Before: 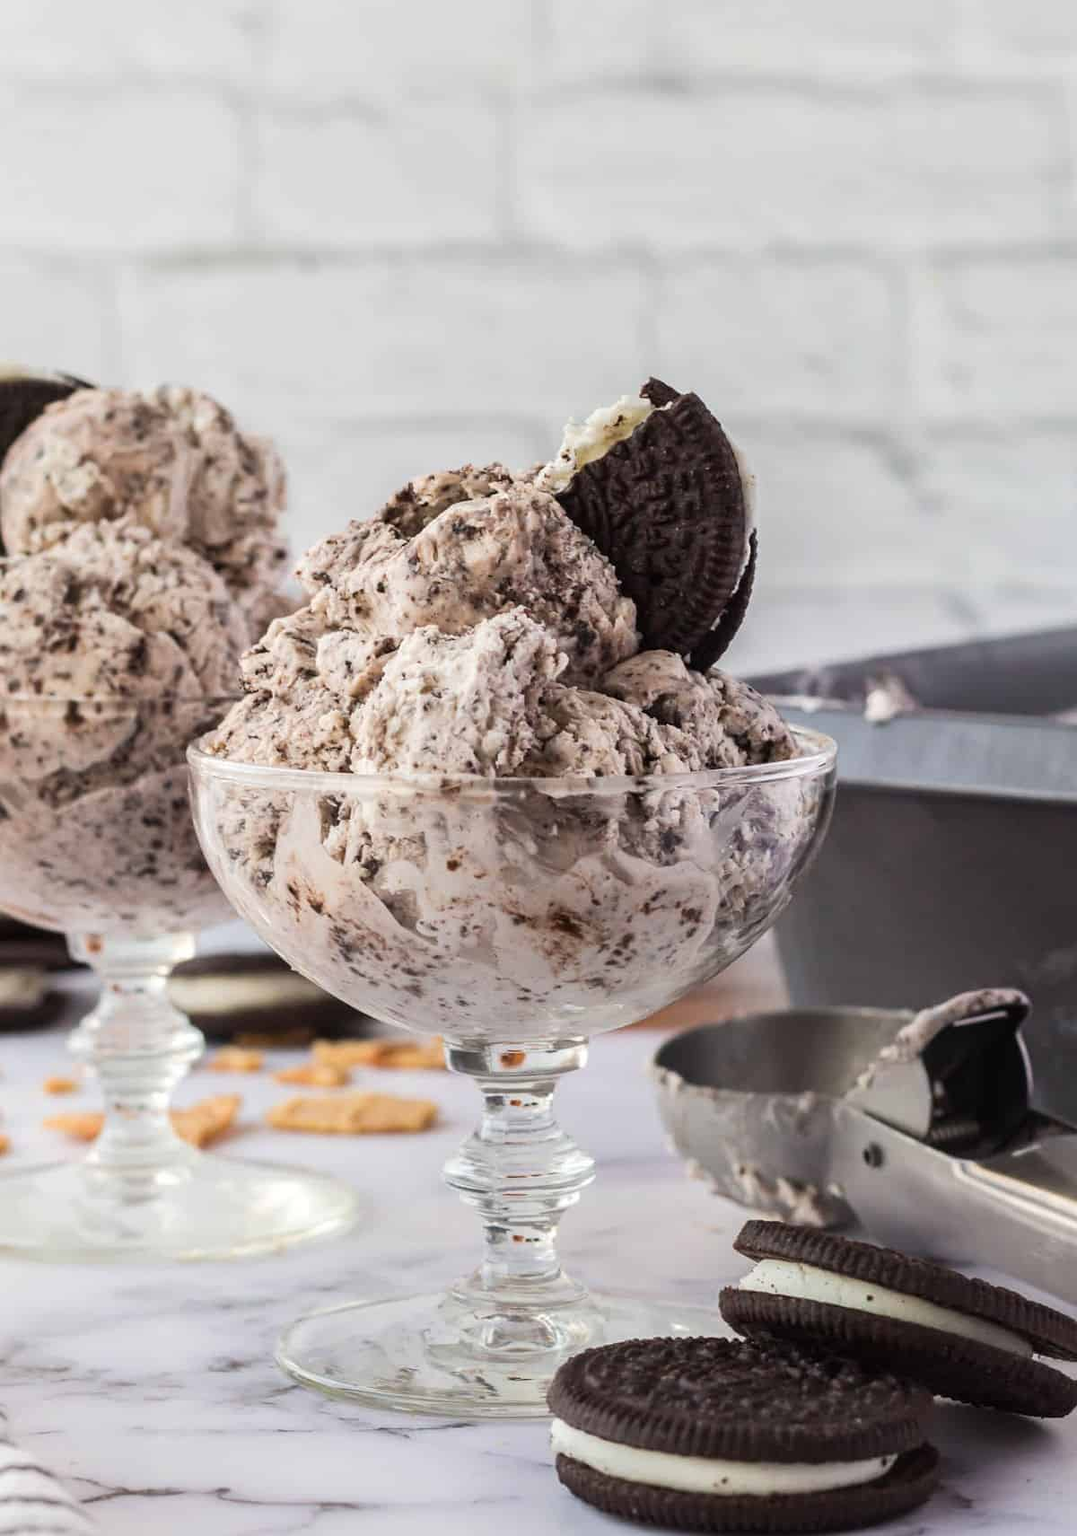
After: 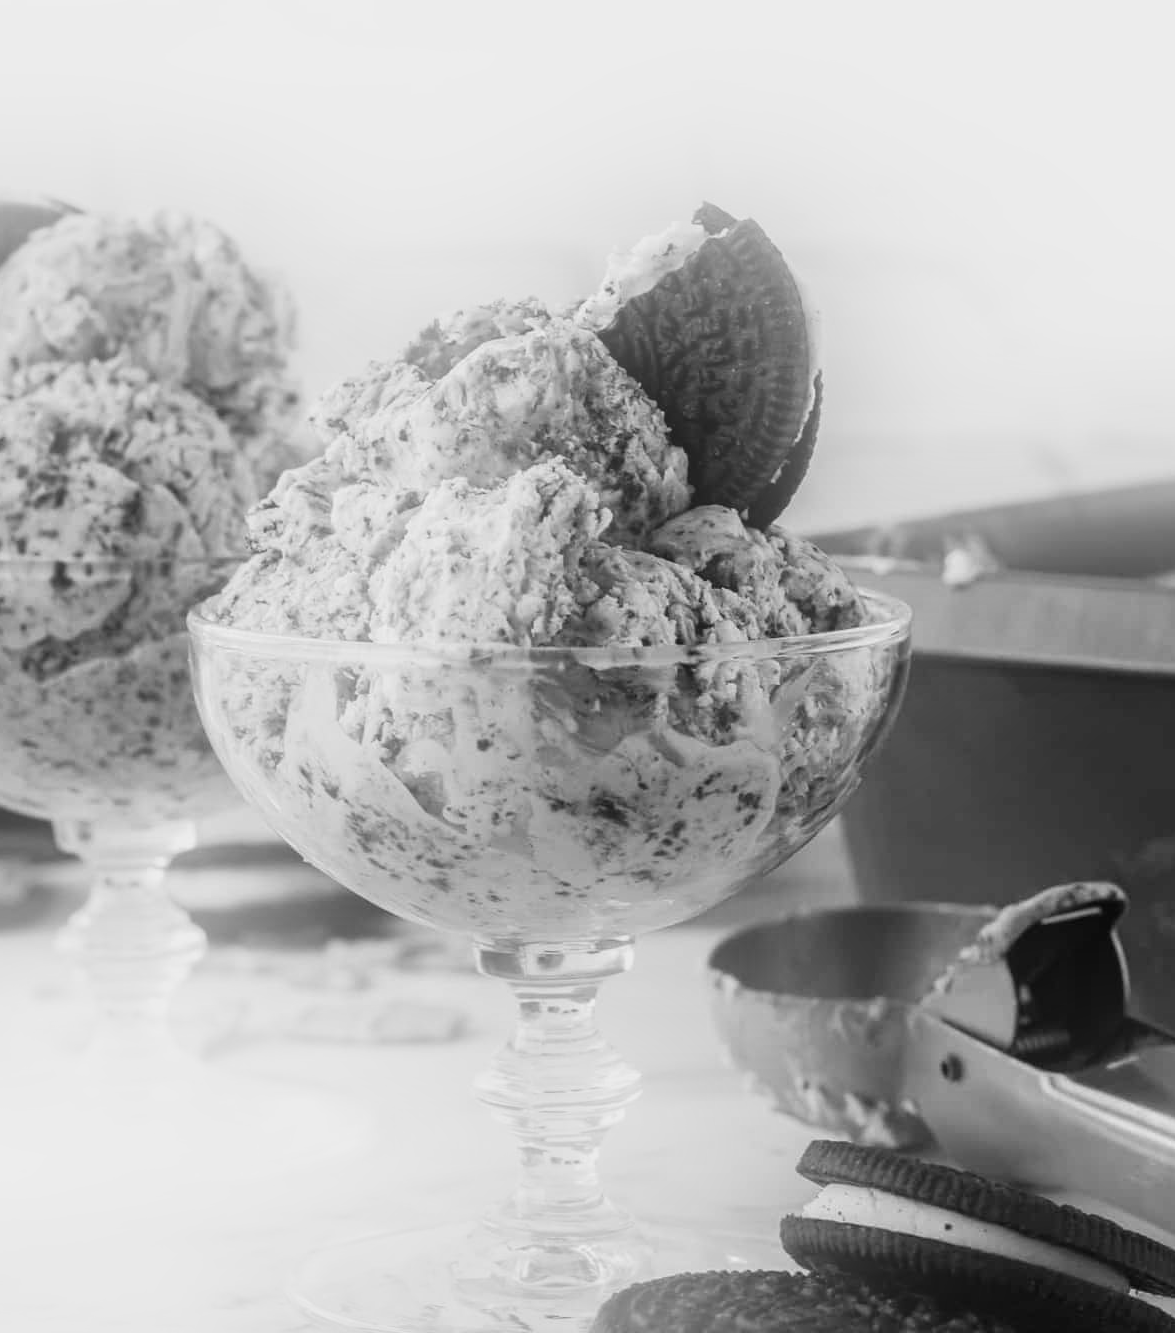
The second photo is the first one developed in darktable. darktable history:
crop and rotate: left 1.814%, top 12.818%, right 0.25%, bottom 9.225%
monochrome: a -71.75, b 75.82
bloom: on, module defaults
color correction: highlights a* -9.73, highlights b* -21.22
